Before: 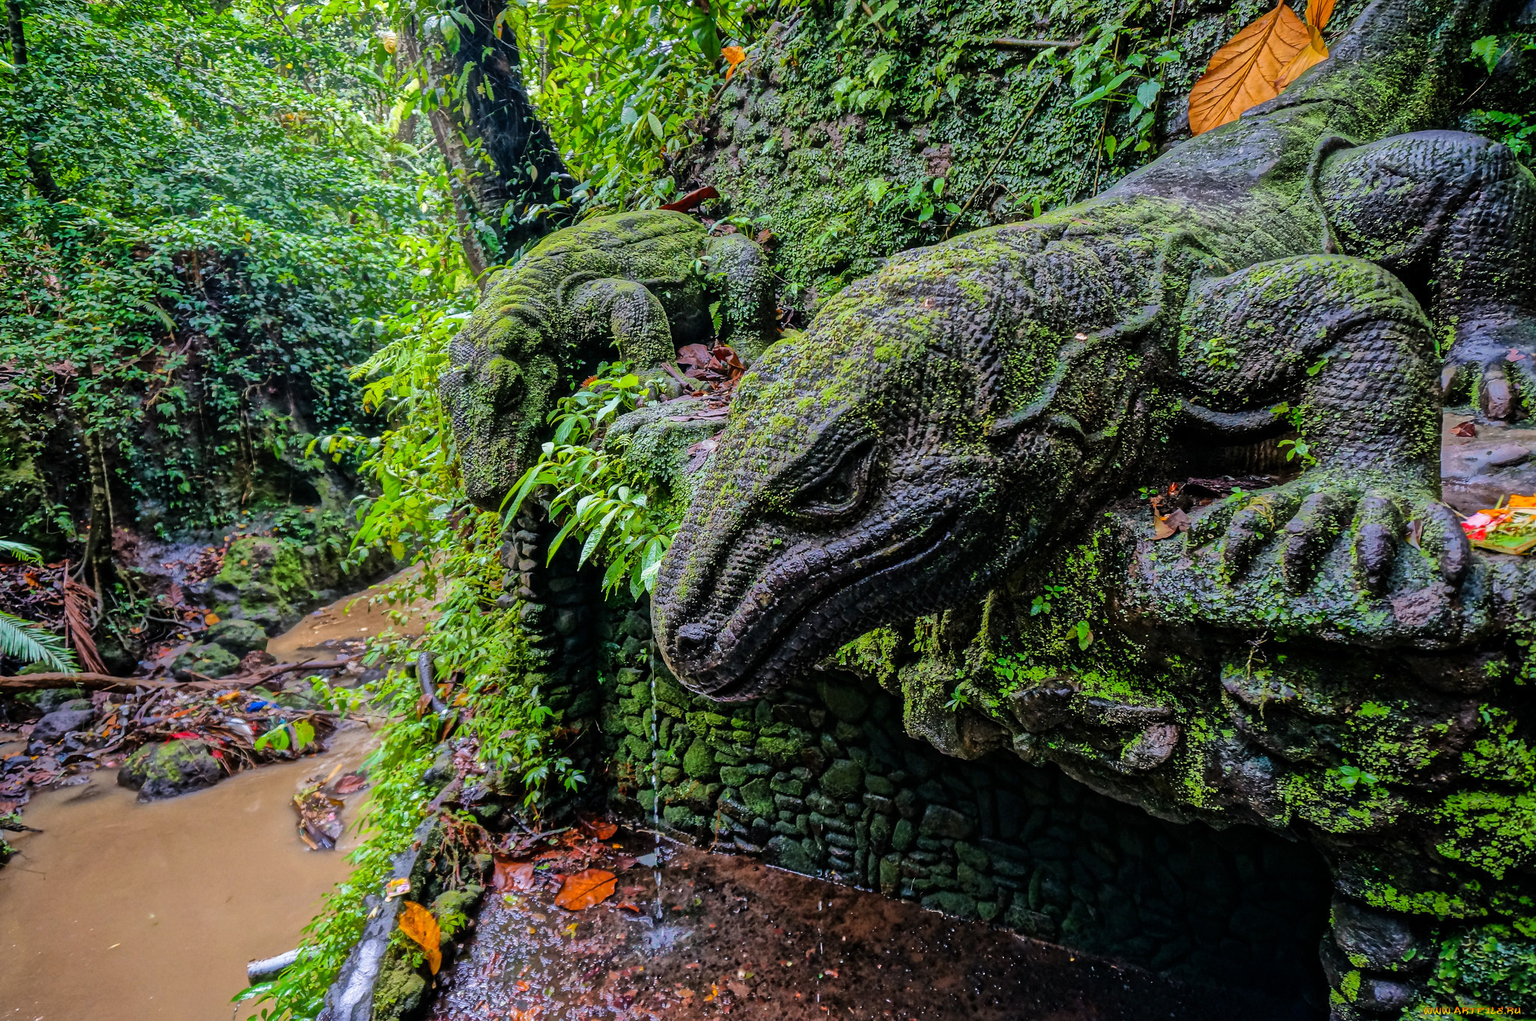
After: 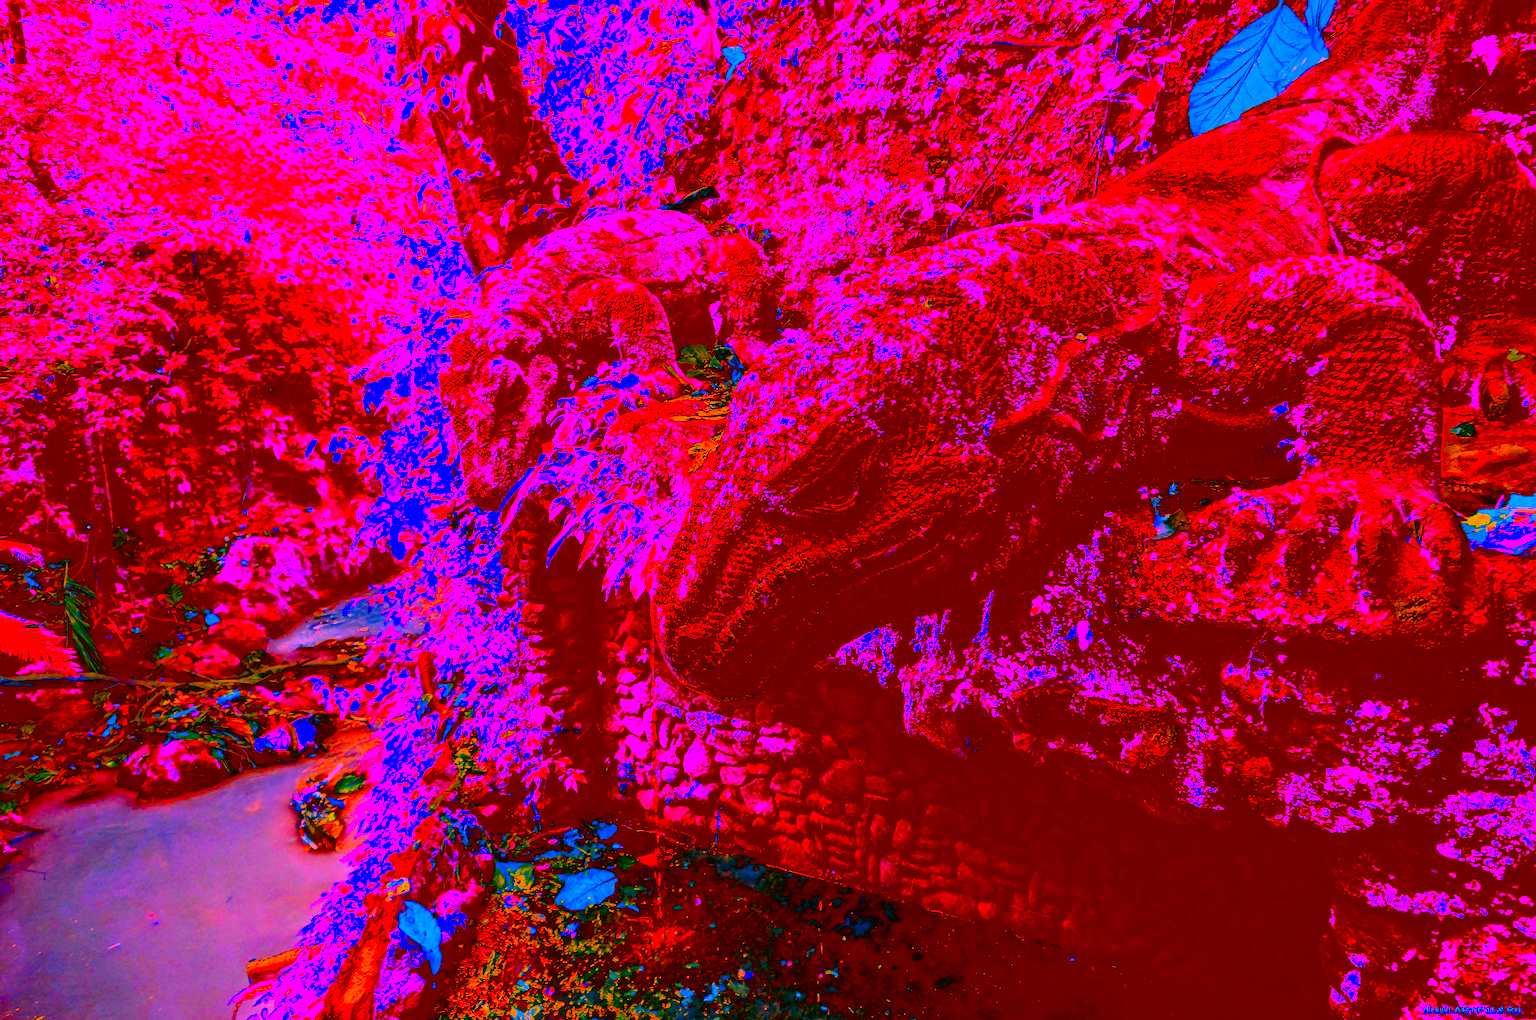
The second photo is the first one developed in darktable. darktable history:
color correction: highlights a* -39.51, highlights b* -39.93, shadows a* -39.78, shadows b* -39.39, saturation -2.95
base curve: curves: ch0 [(0, 0) (0.028, 0.03) (0.121, 0.232) (0.46, 0.748) (0.859, 0.968) (1, 1)], preserve colors none
contrast brightness saturation: brightness -0.98, saturation 0.989
